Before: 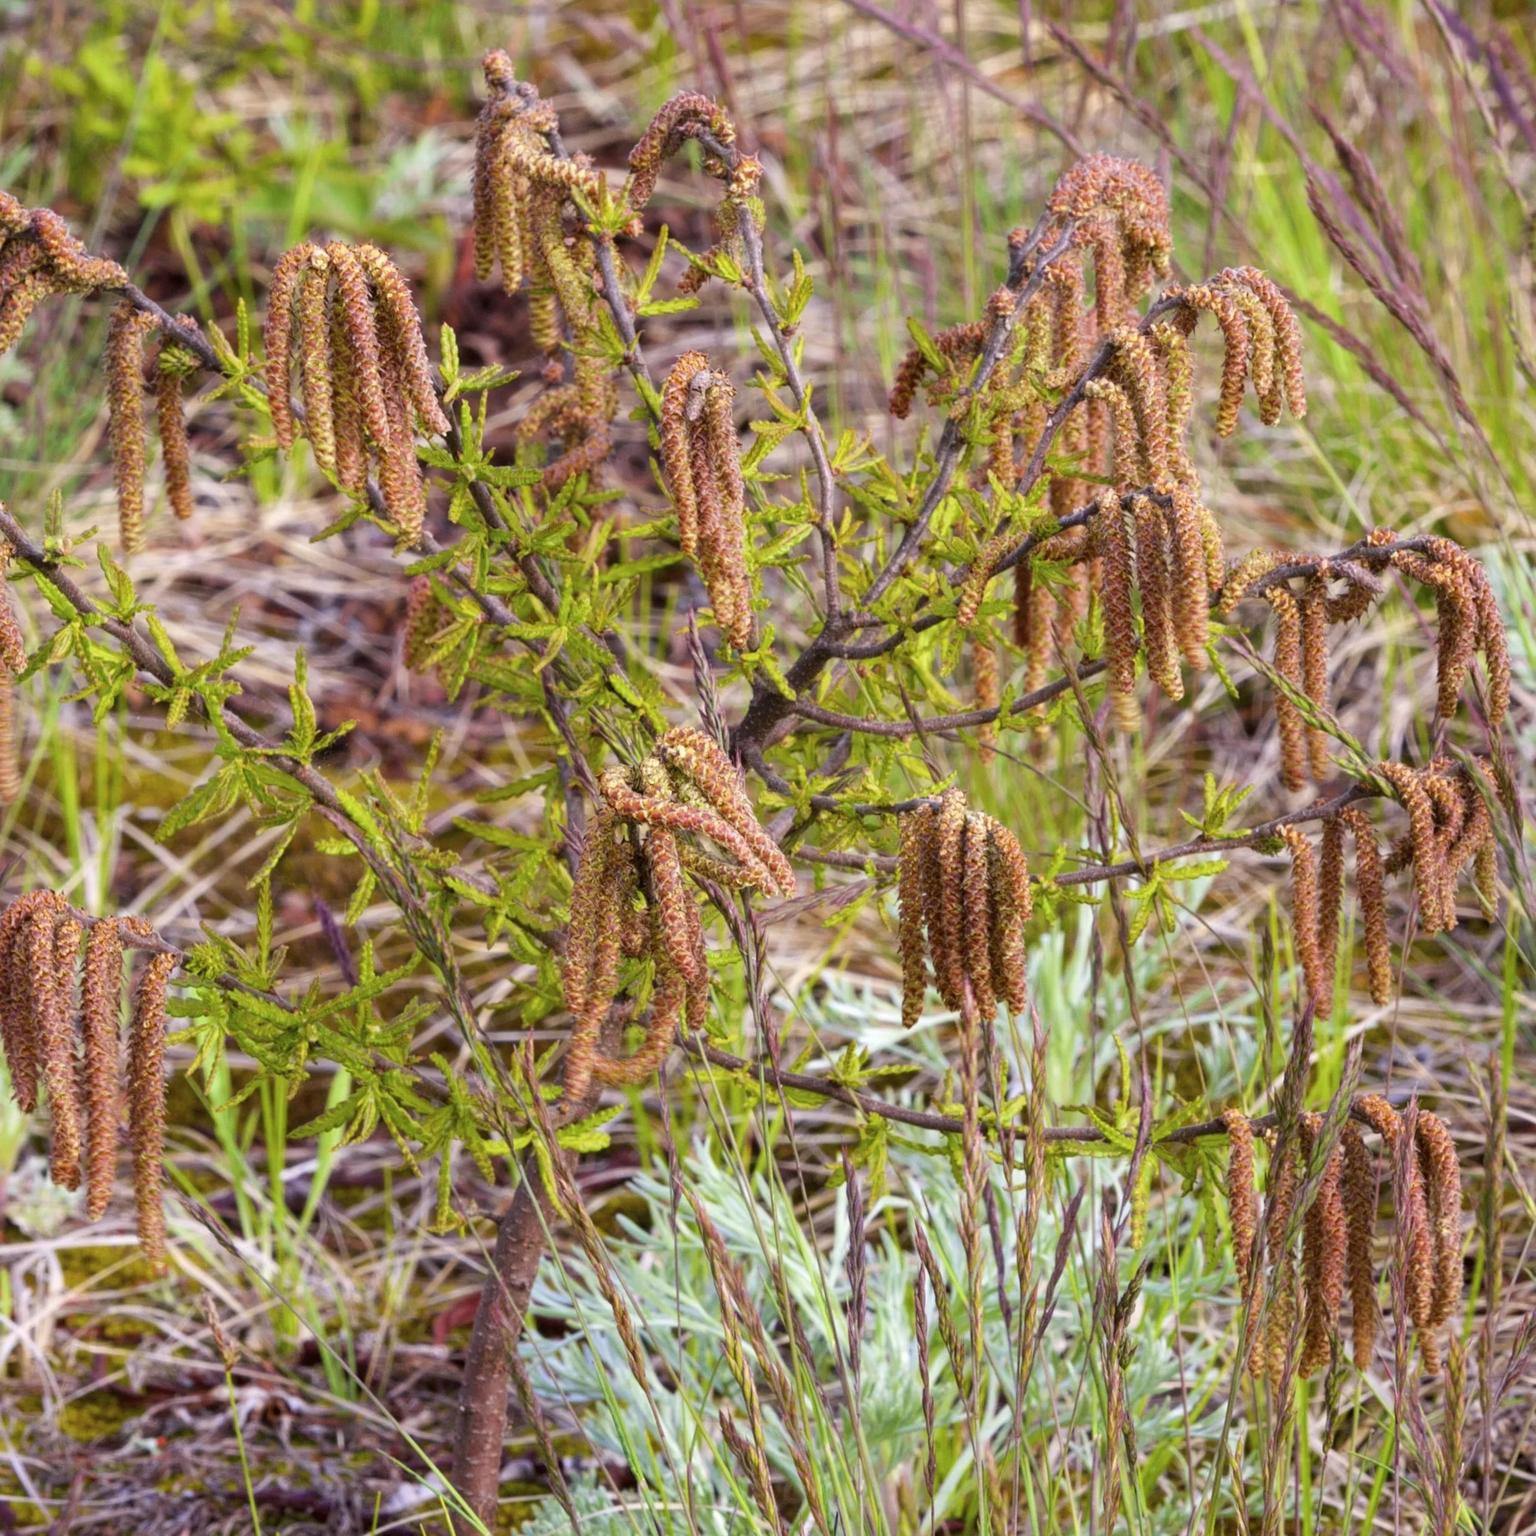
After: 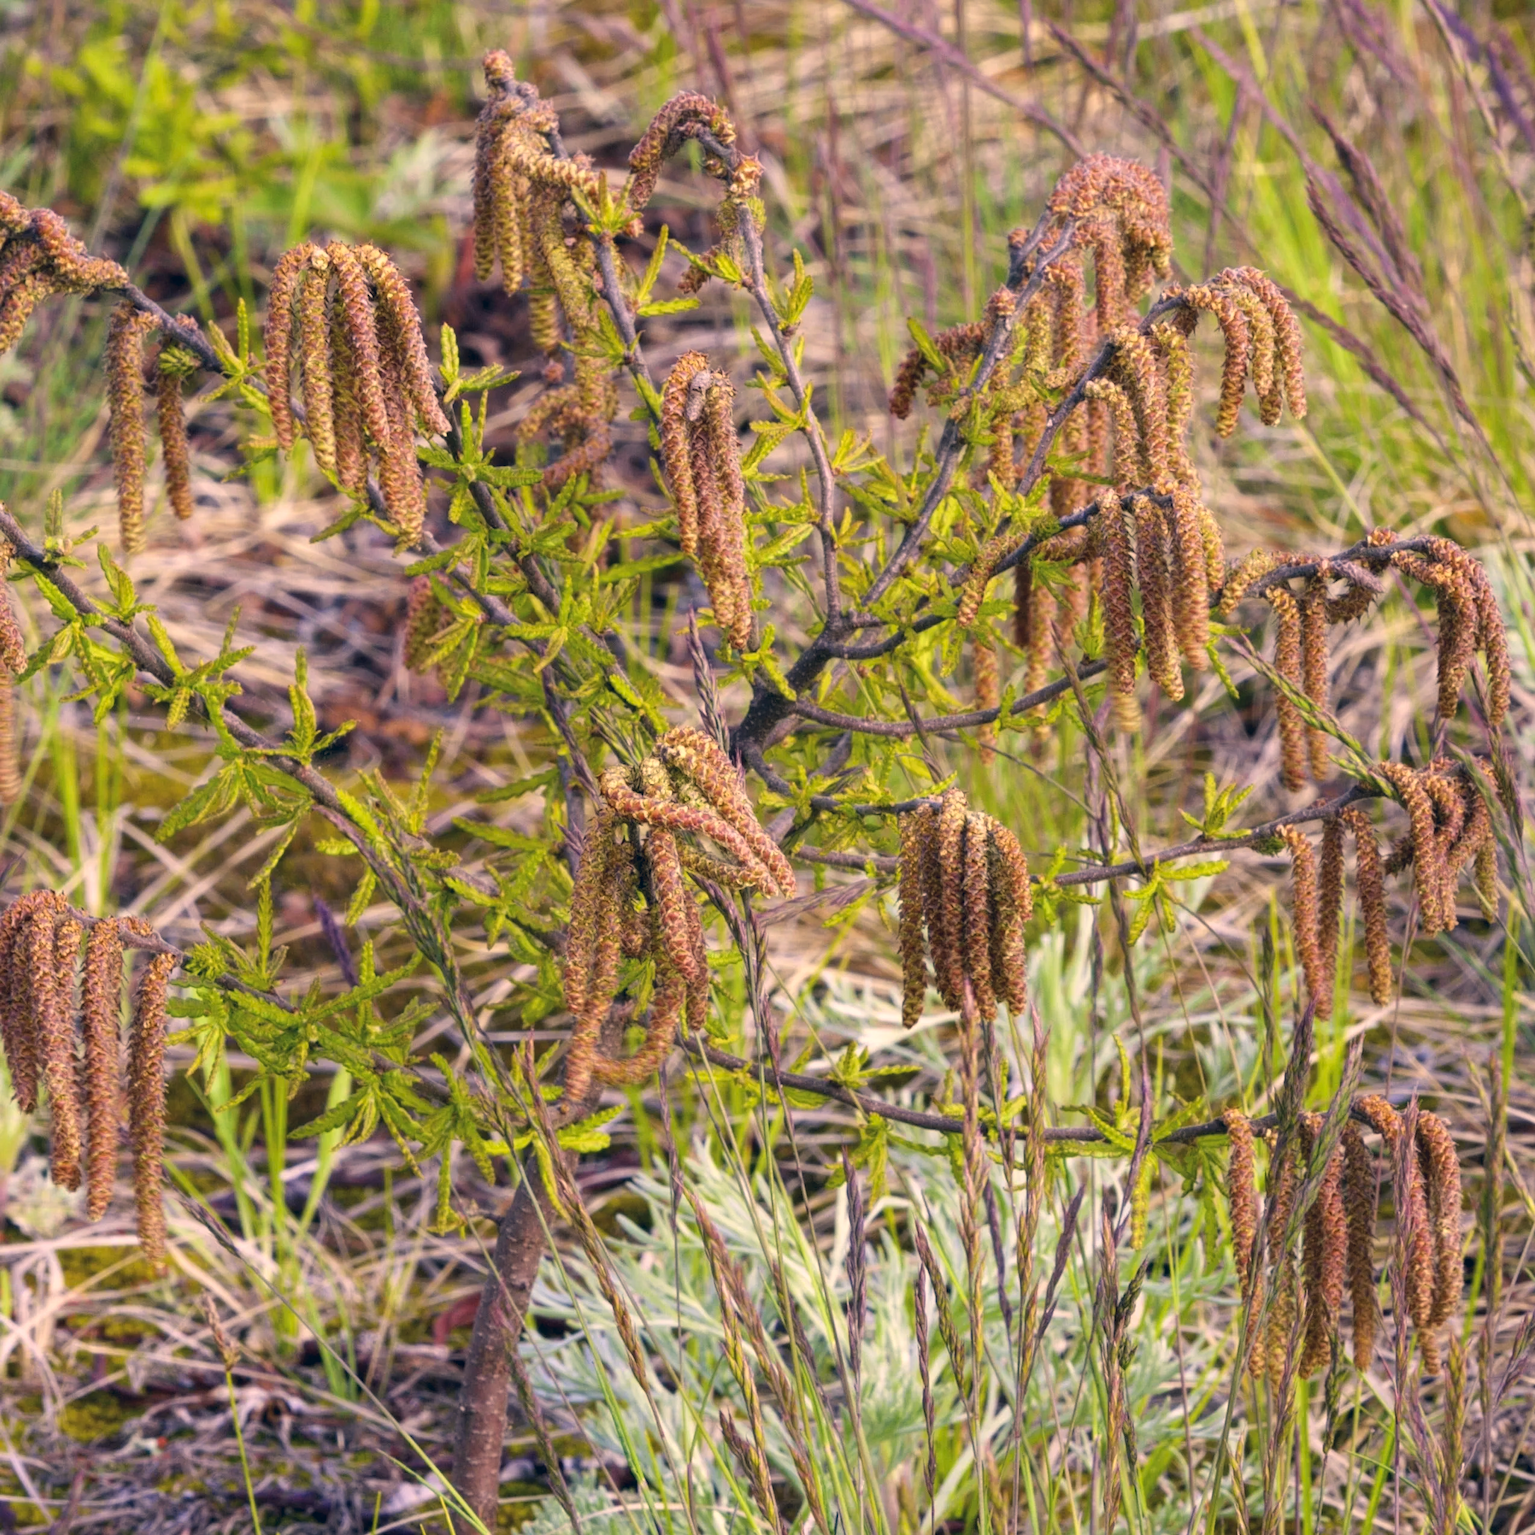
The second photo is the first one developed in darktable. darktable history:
color correction: highlights a* 10.37, highlights b* 14.2, shadows a* -9.86, shadows b* -15.1
